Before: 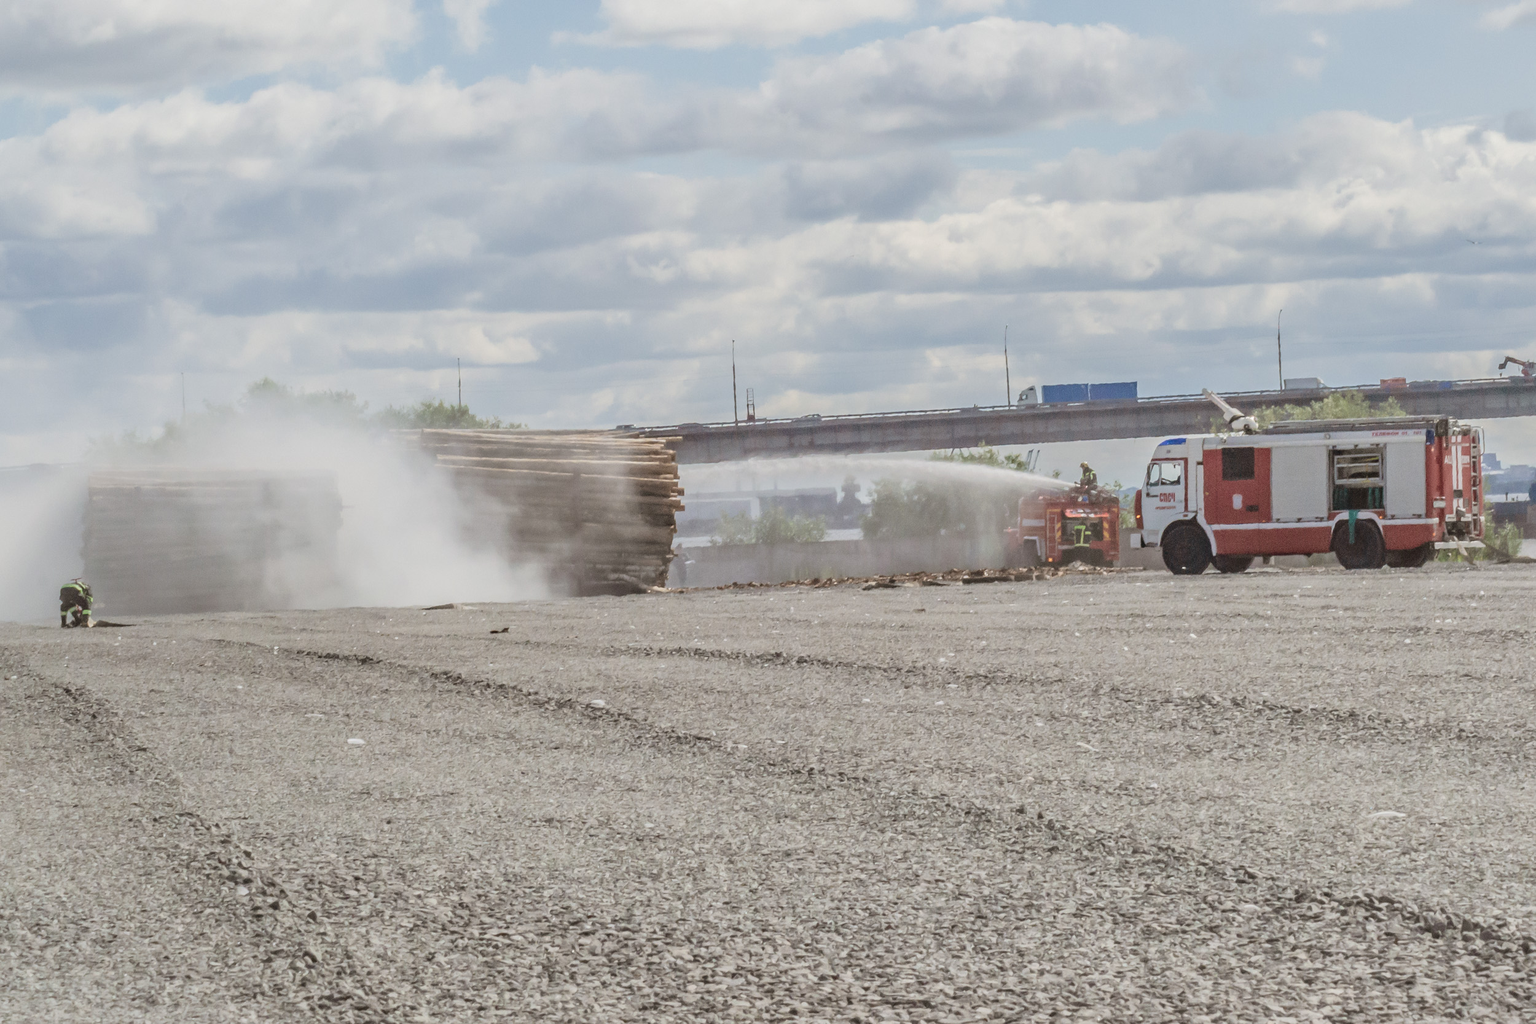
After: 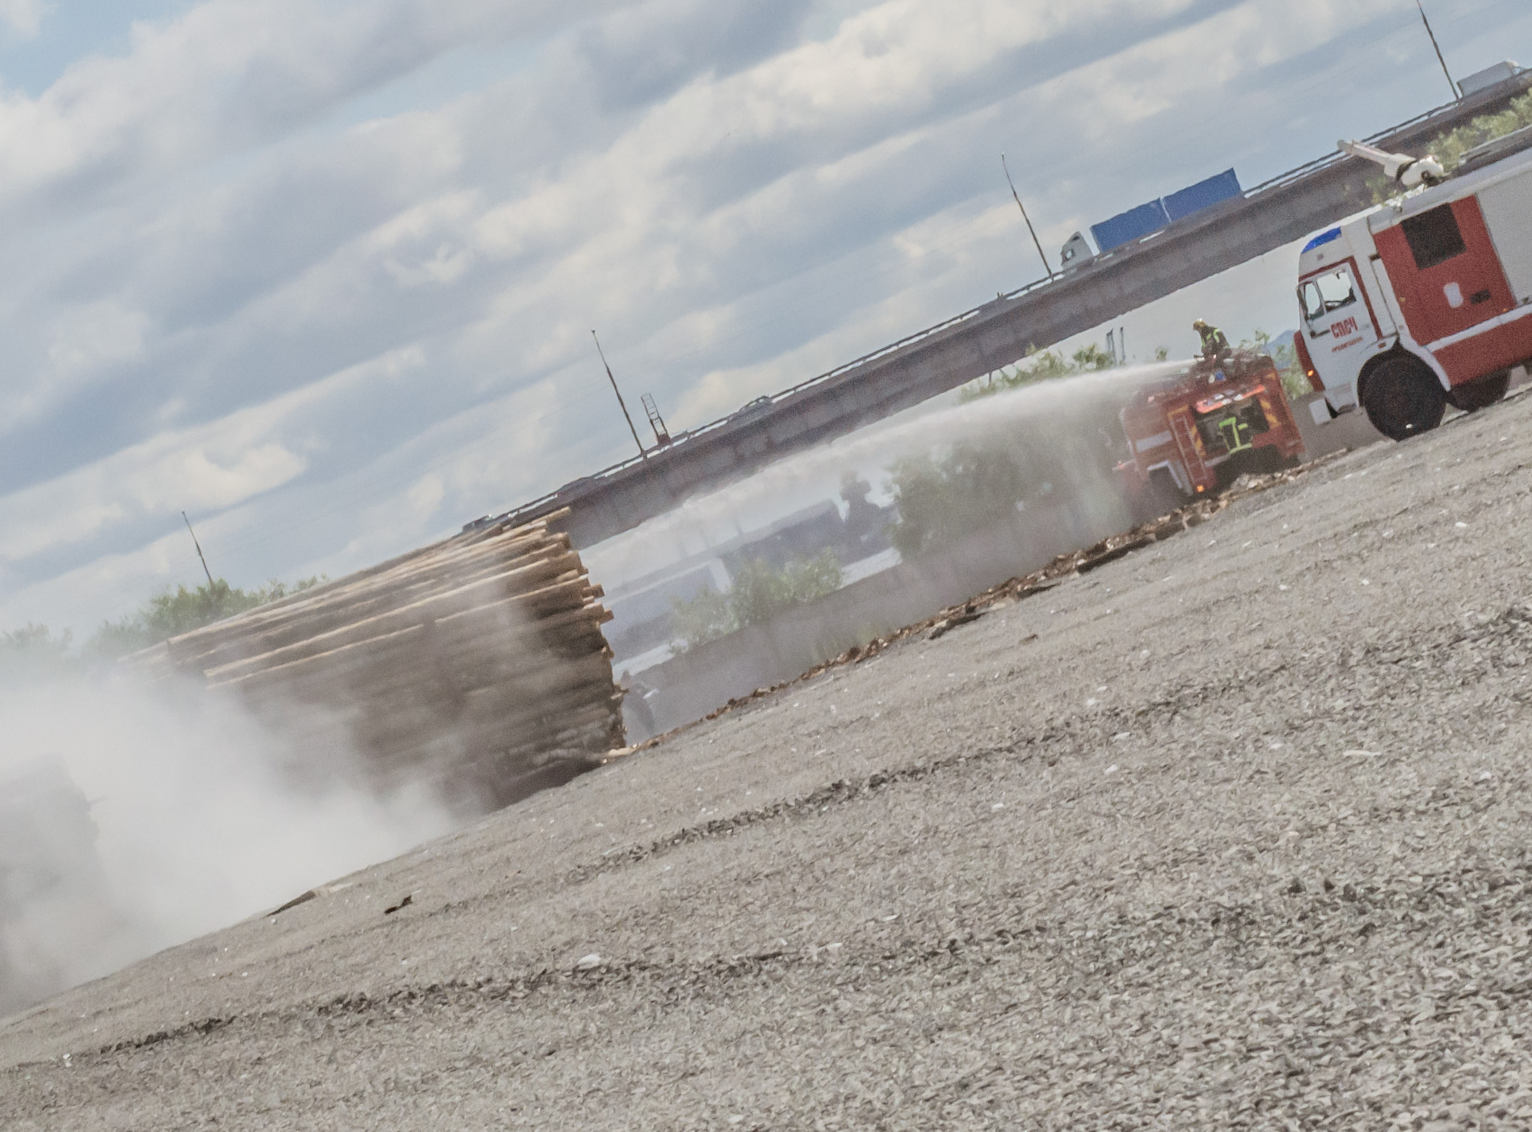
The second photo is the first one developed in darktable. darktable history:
crop and rotate: angle 20.12°, left 6.848%, right 3.949%, bottom 1.165%
